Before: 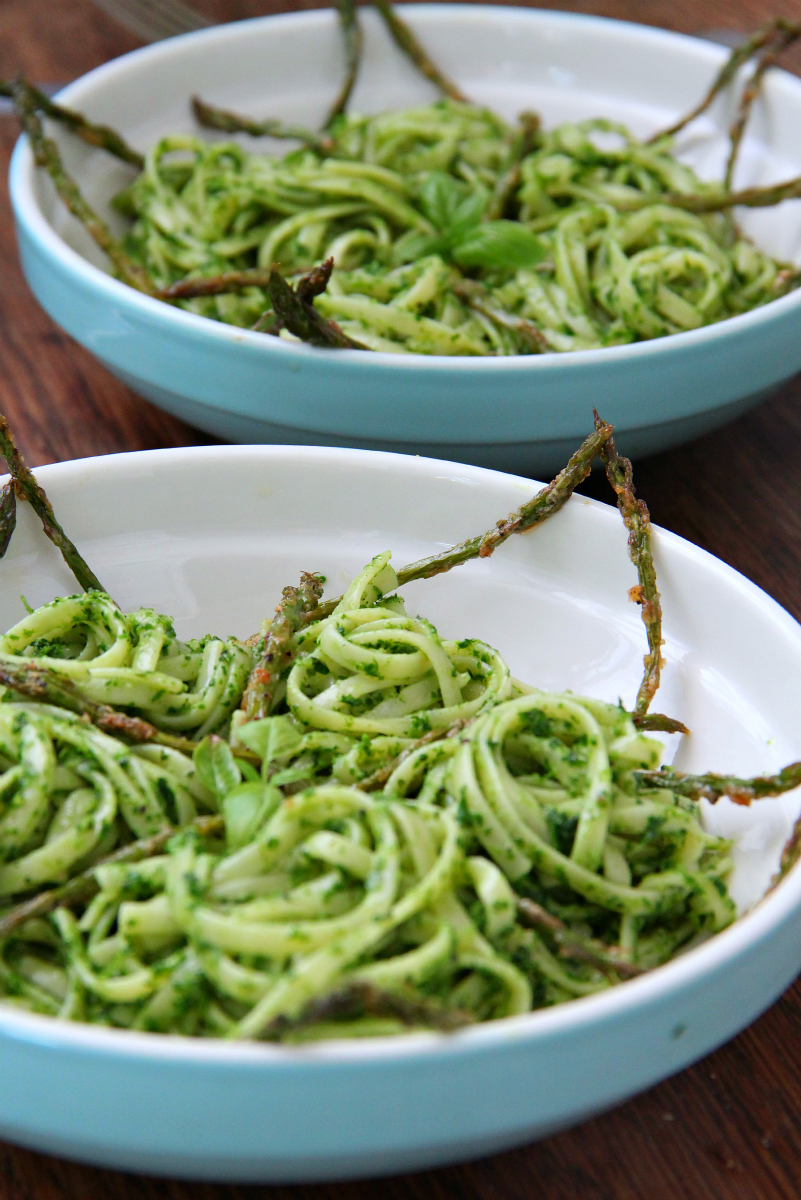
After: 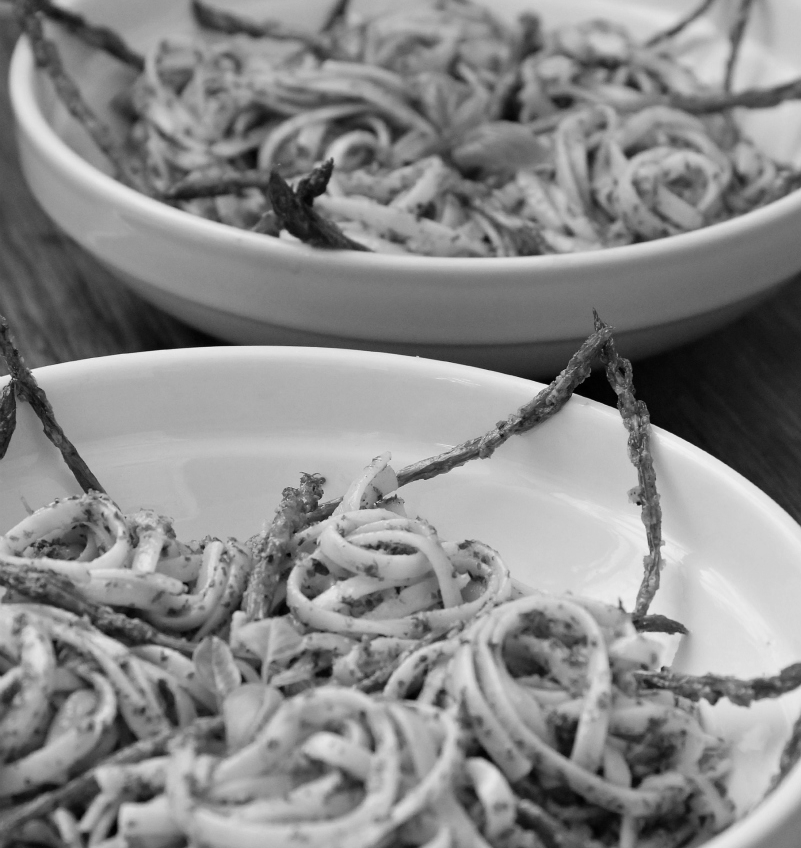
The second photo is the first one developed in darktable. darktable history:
monochrome: a 30.25, b 92.03
crop and rotate: top 8.293%, bottom 20.996%
